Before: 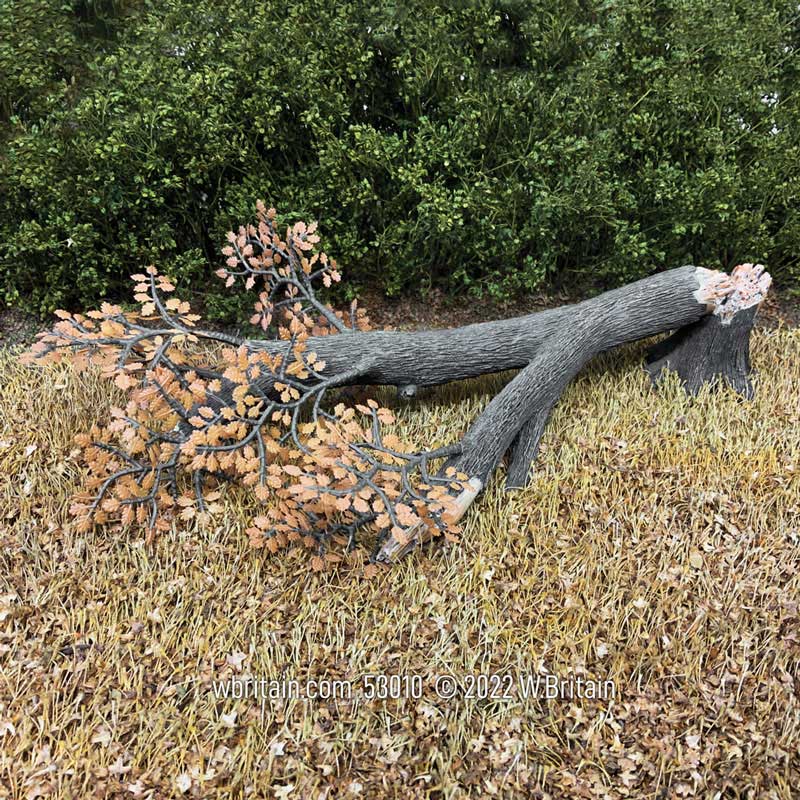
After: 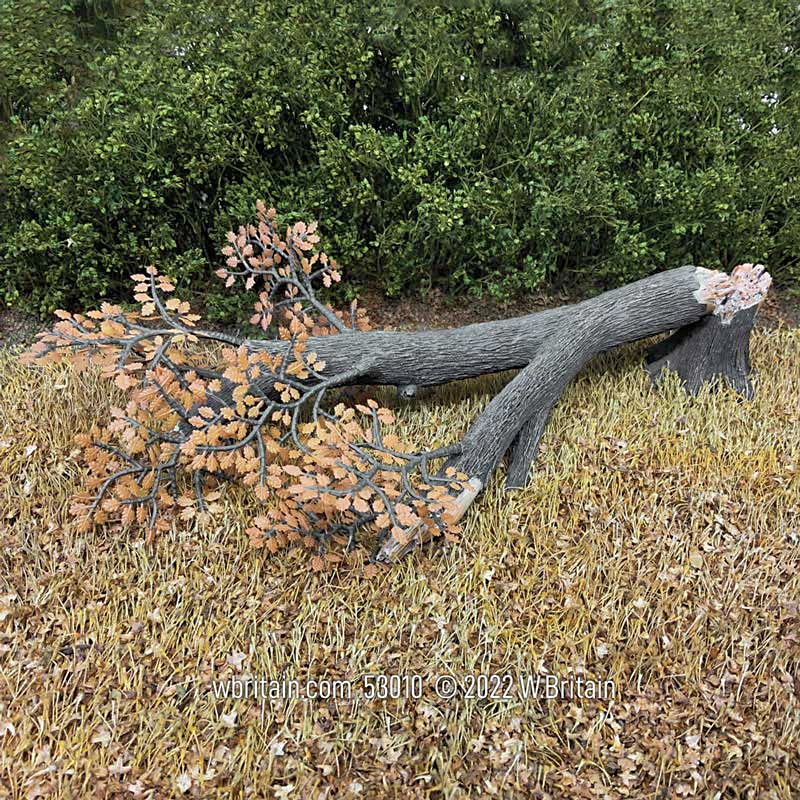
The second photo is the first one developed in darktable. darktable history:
shadows and highlights: on, module defaults
sharpen: amount 0.209
